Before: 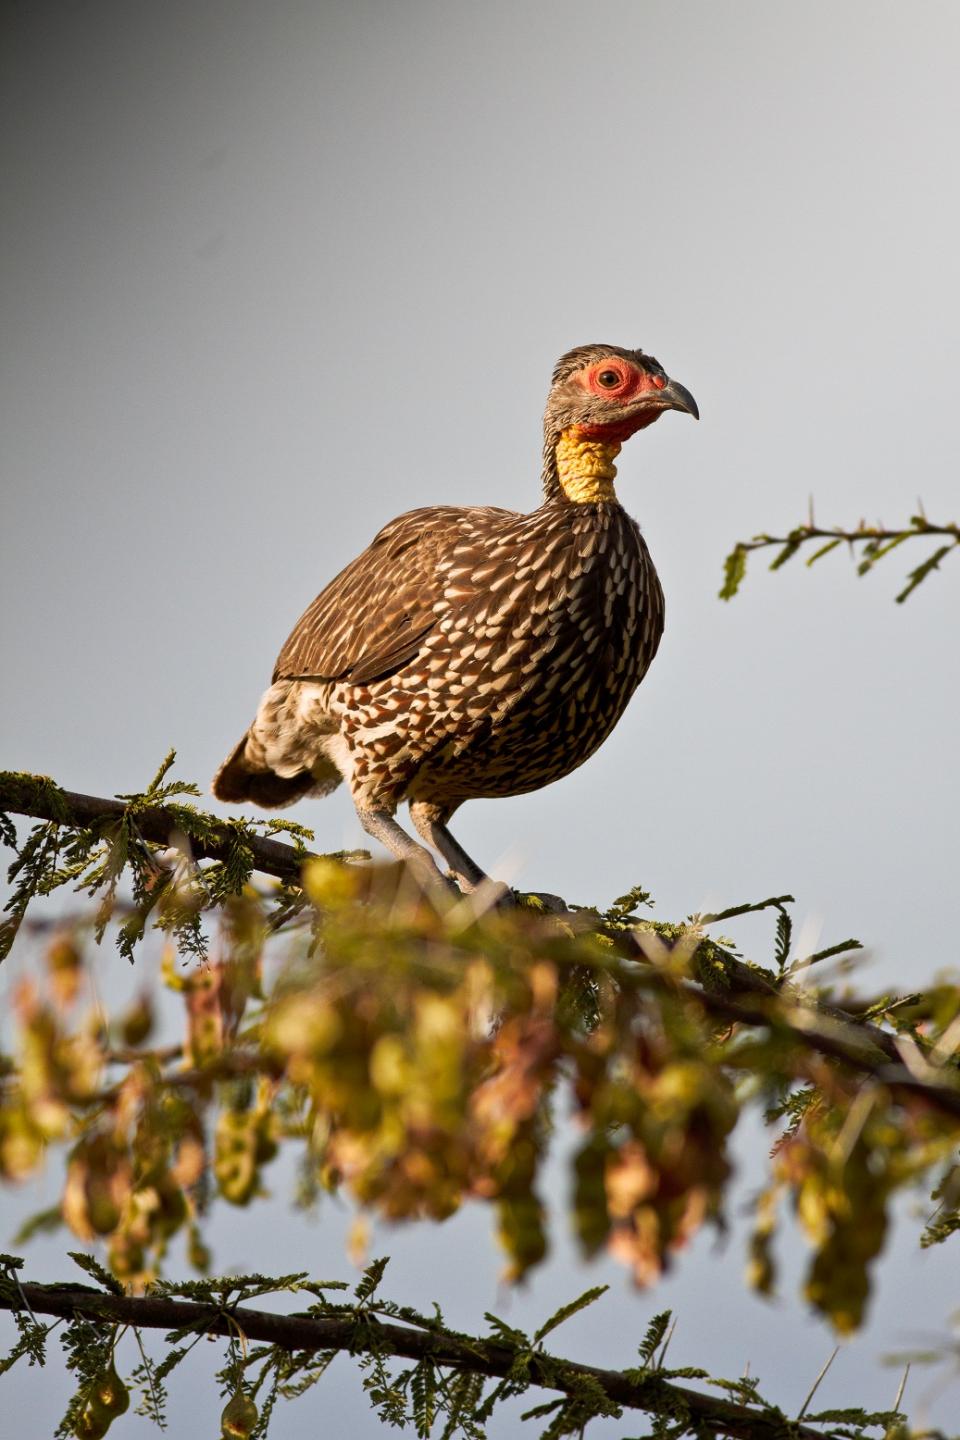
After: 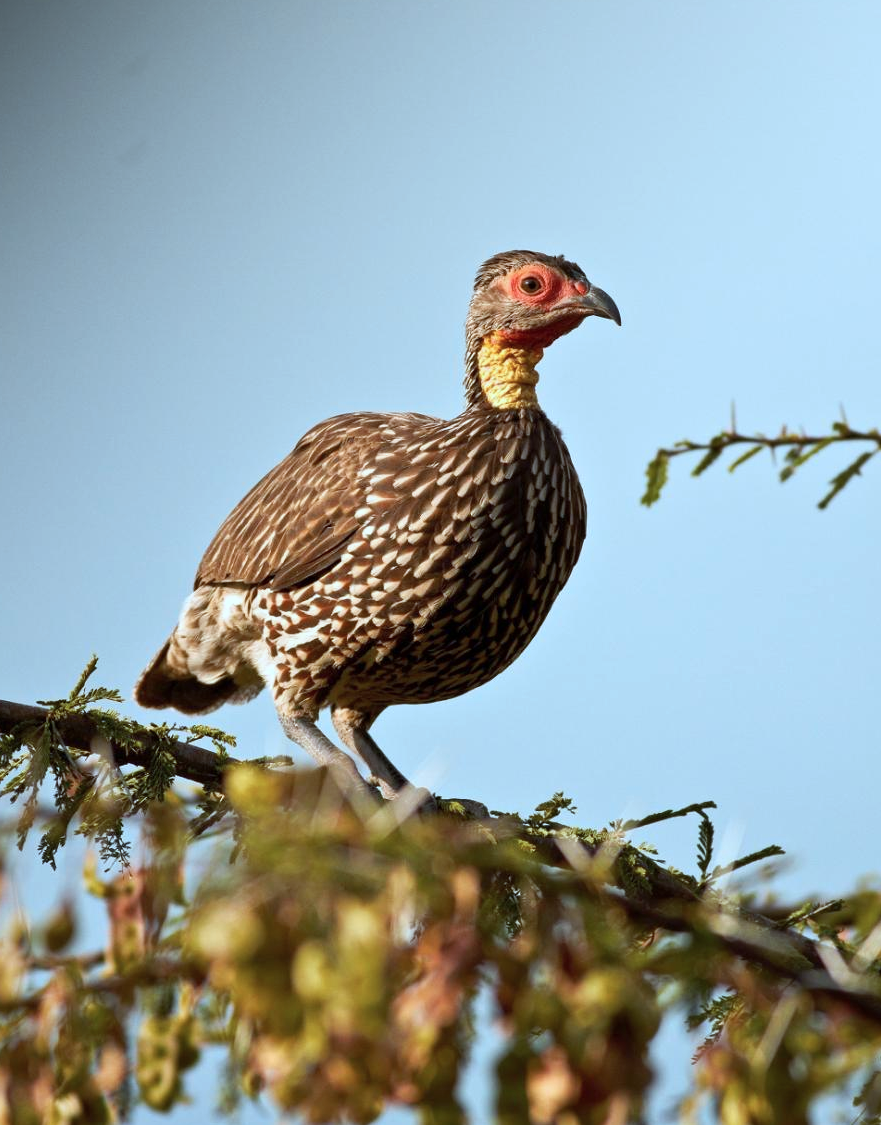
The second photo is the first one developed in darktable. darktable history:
exposure: exposure 0.164 EV, compensate highlight preservation false
color correction: highlights a* -10.45, highlights b* -18.77
crop: left 8.215%, top 6.54%, bottom 15.317%
